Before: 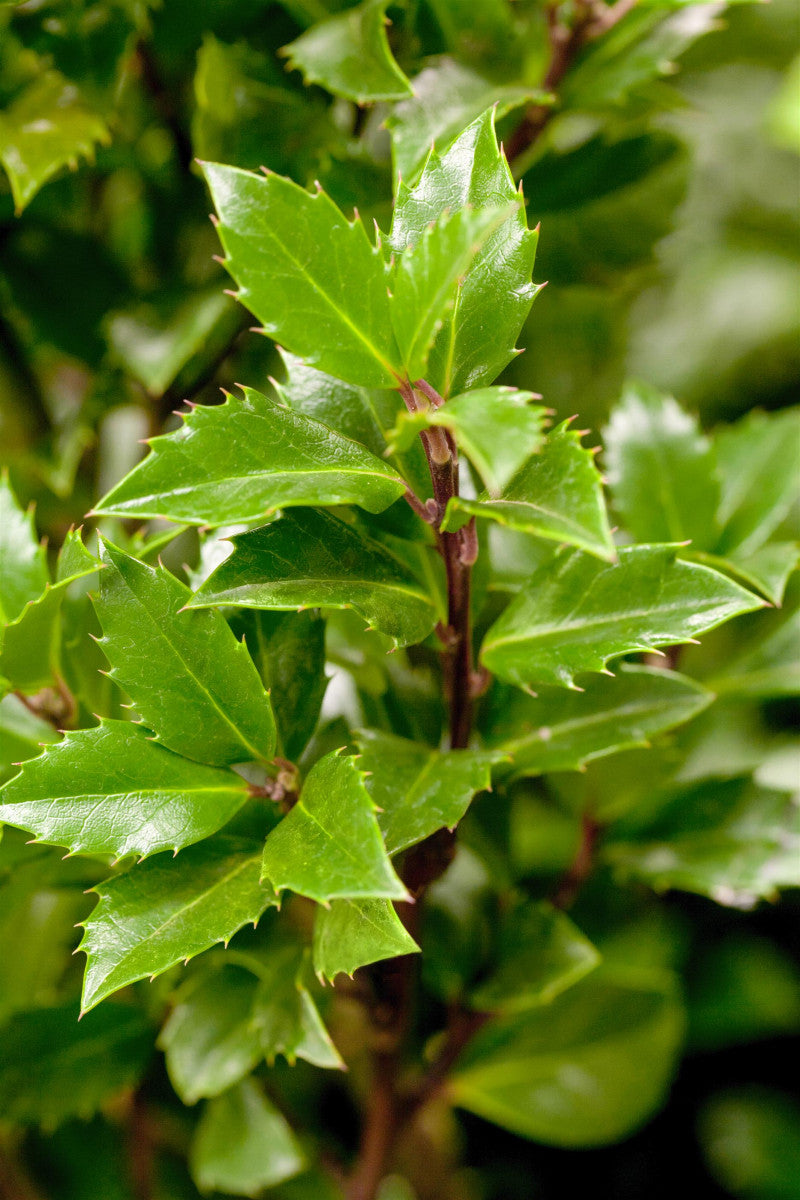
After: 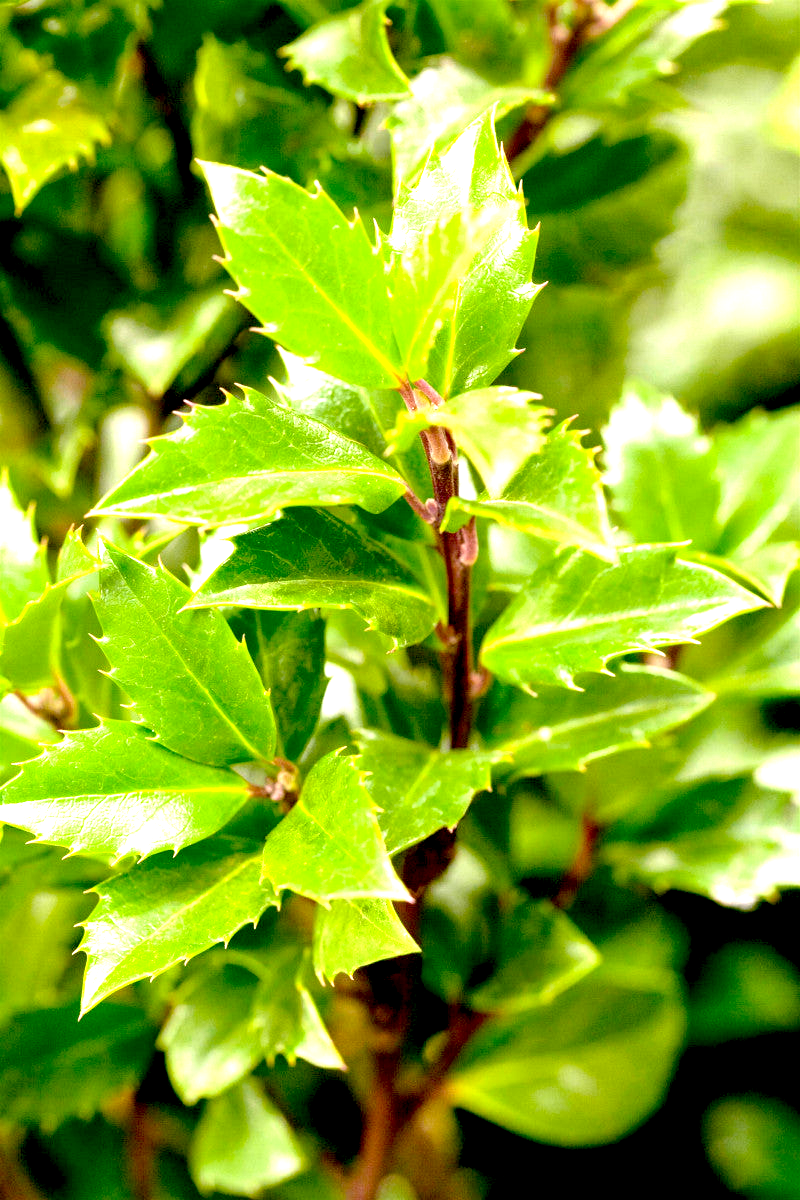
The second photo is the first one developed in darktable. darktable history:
exposure: black level correction 0.009, exposure 1.426 EV, compensate exposure bias true, compensate highlight preservation false
